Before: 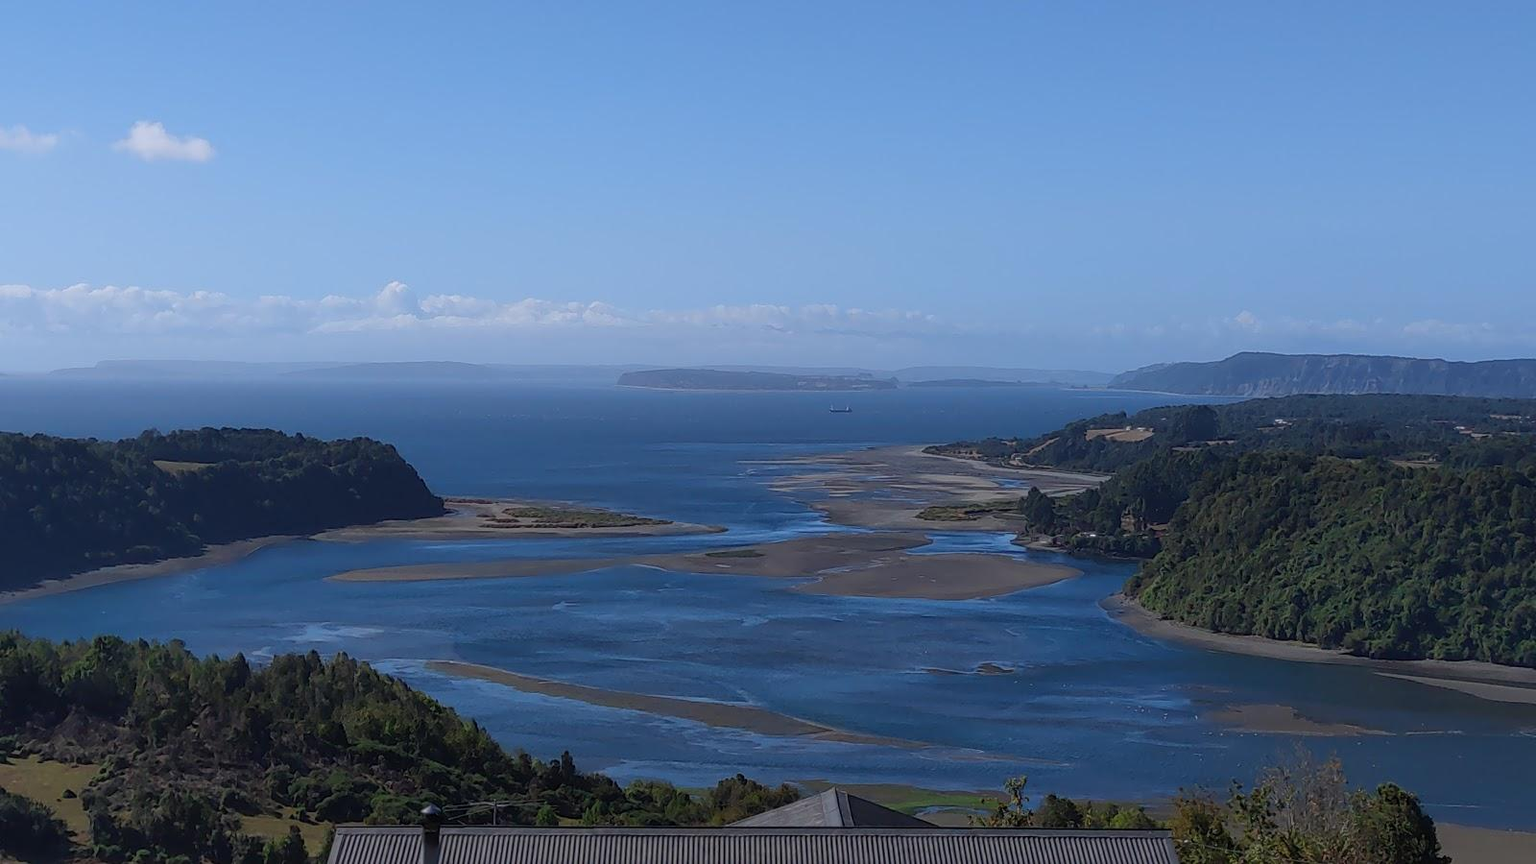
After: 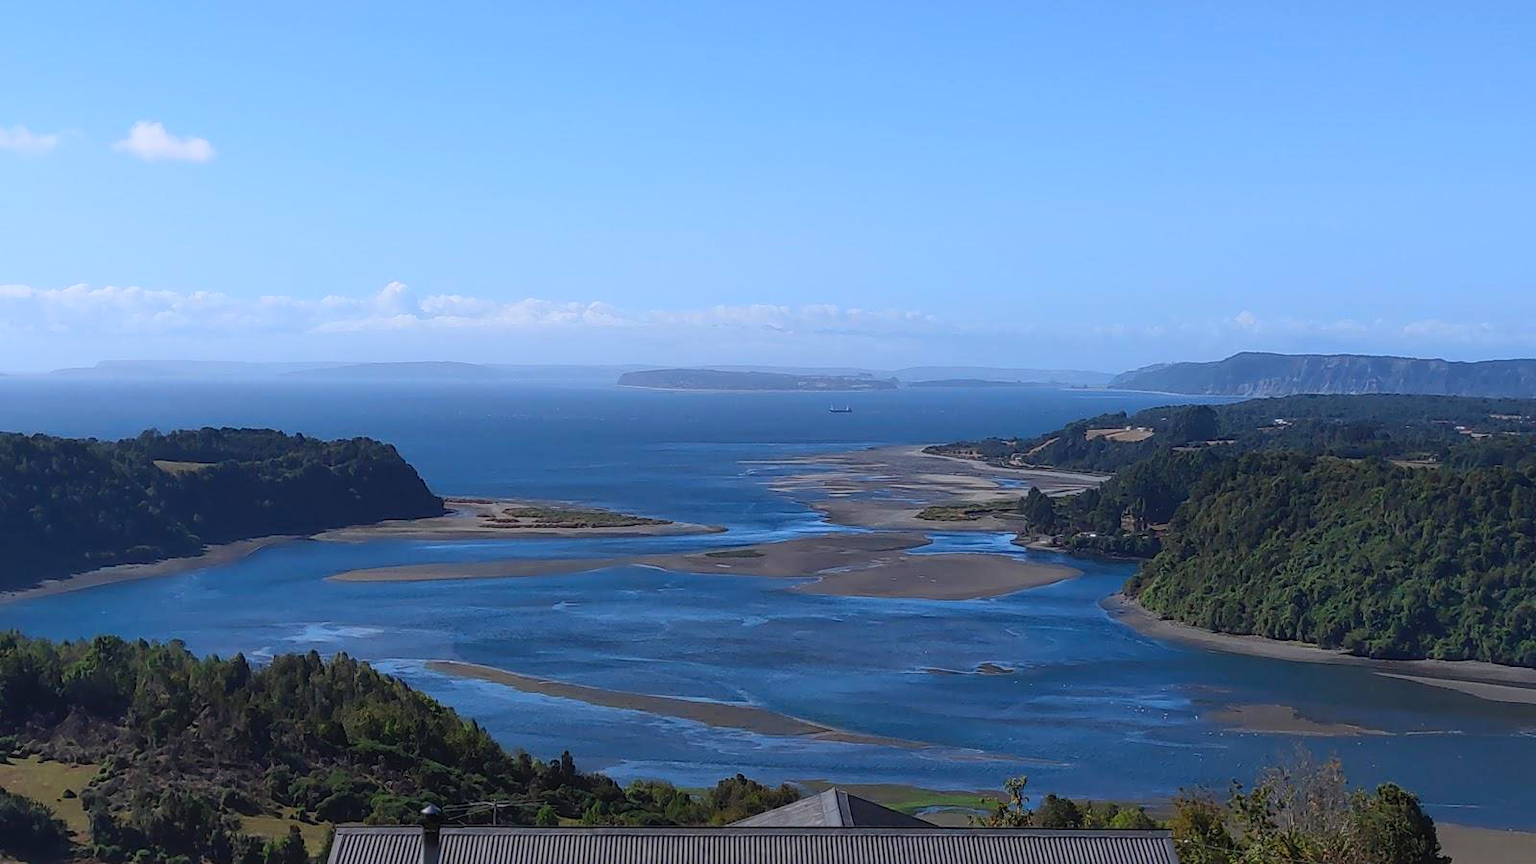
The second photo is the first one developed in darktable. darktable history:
contrast brightness saturation: contrast 0.199, brightness 0.157, saturation 0.216
